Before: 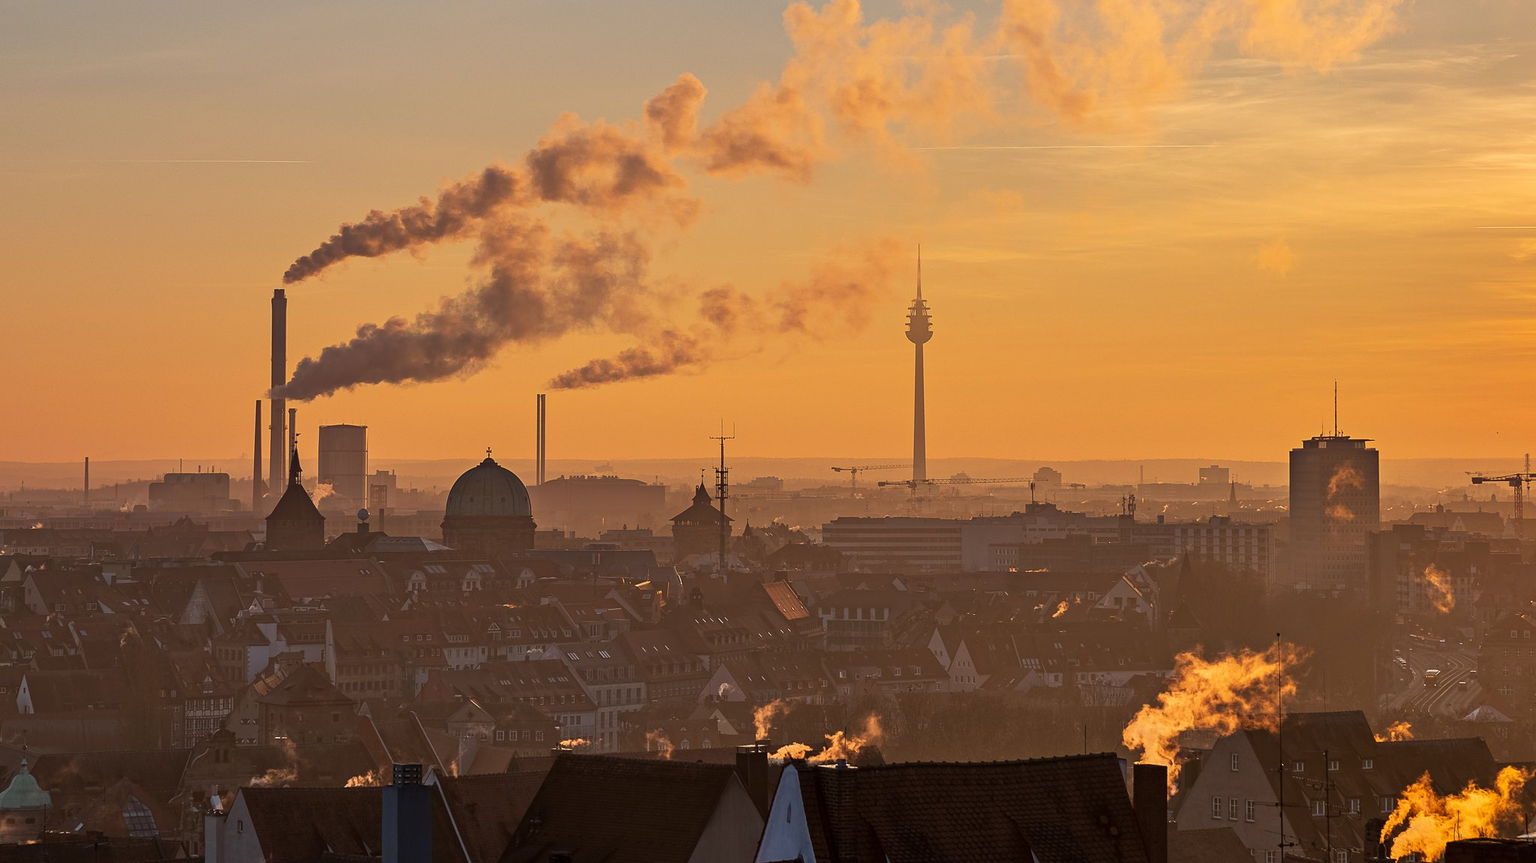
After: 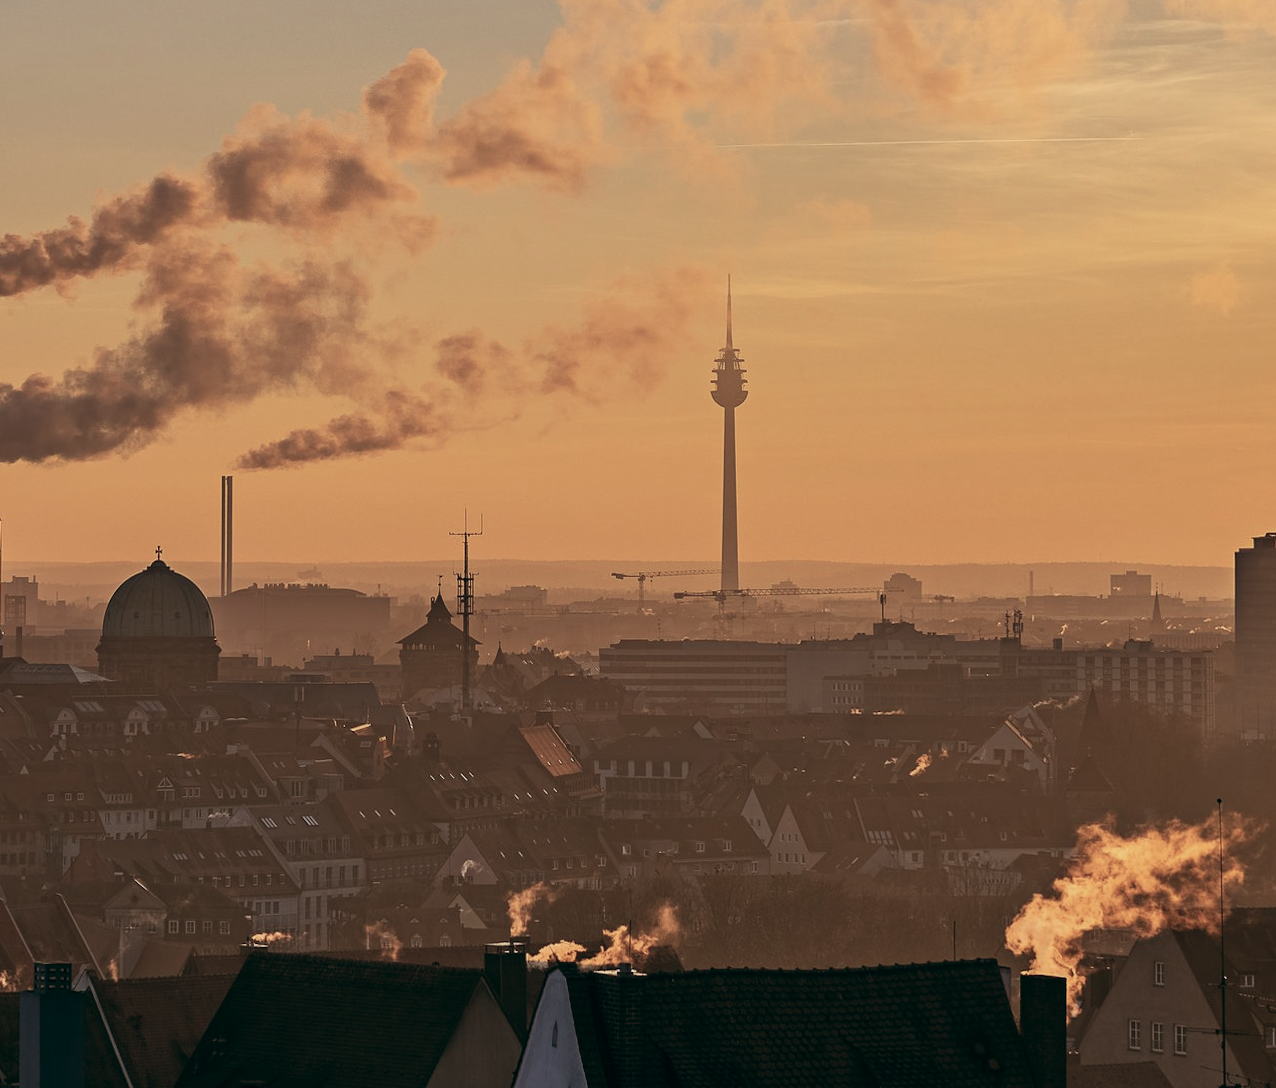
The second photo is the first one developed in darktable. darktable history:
rotate and perspective: lens shift (horizontal) -0.055, automatic cropping off
crop and rotate: left 22.918%, top 5.629%, right 14.711%, bottom 2.247%
color balance: lift [1, 0.994, 1.002, 1.006], gamma [0.957, 1.081, 1.016, 0.919], gain [0.97, 0.972, 1.01, 1.028], input saturation 91.06%, output saturation 79.8%
exposure: compensate highlight preservation false
